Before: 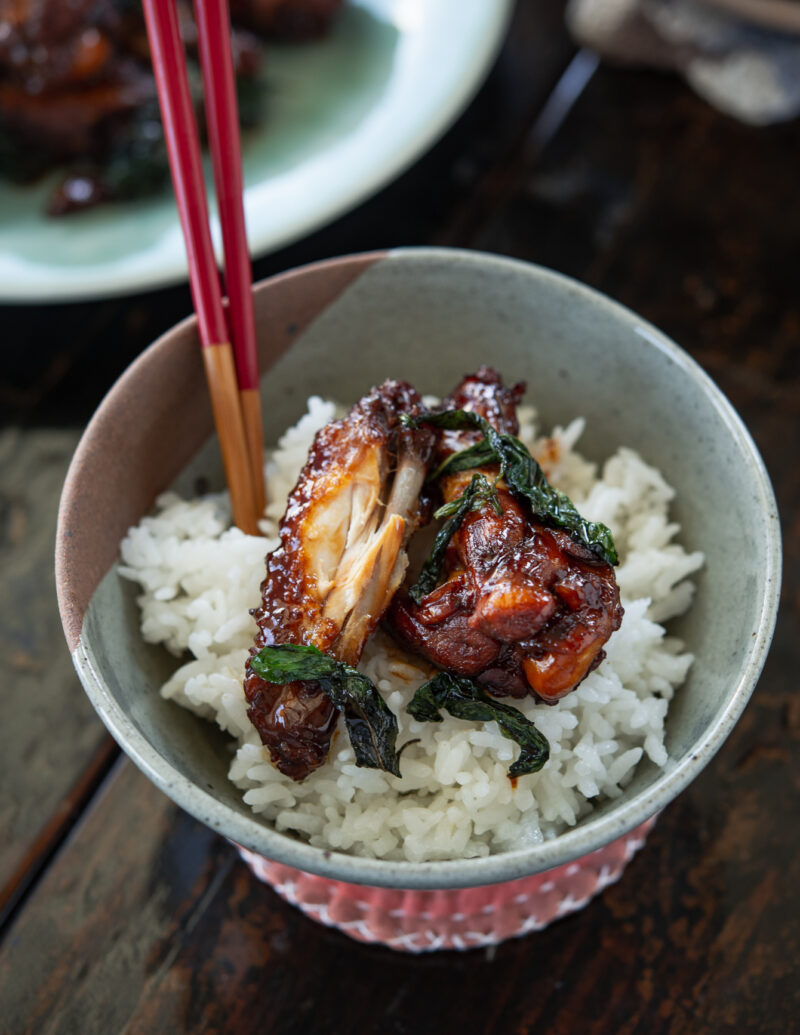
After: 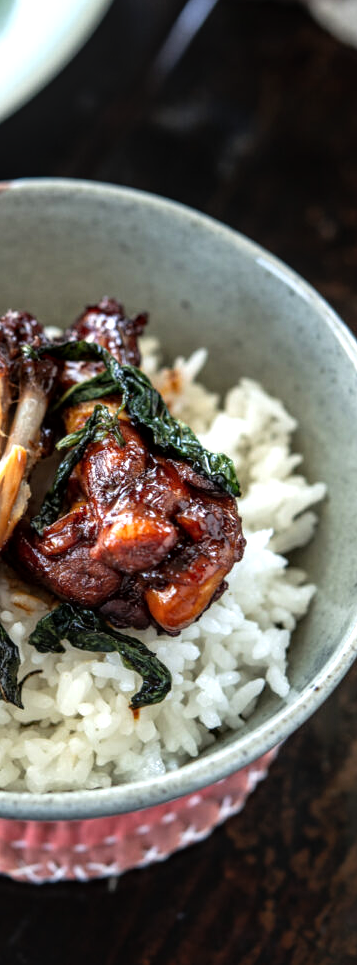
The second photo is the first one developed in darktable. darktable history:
tone equalizer: -8 EV -0.75 EV, -7 EV -0.708 EV, -6 EV -0.632 EV, -5 EV -0.392 EV, -3 EV 0.391 EV, -2 EV 0.6 EV, -1 EV 0.685 EV, +0 EV 0.73 EV
local contrast: on, module defaults
crop: left 47.345%, top 6.763%, right 7.997%
